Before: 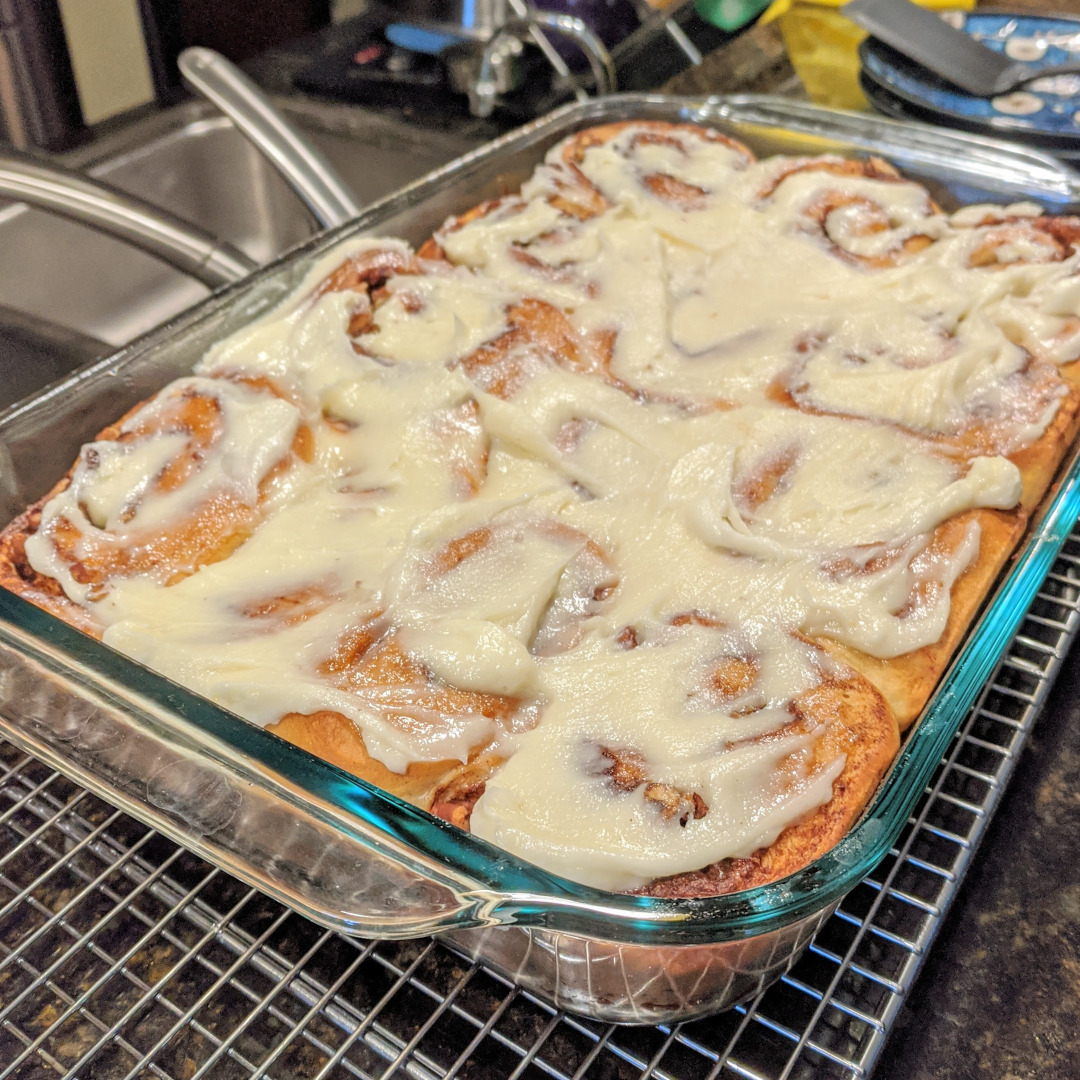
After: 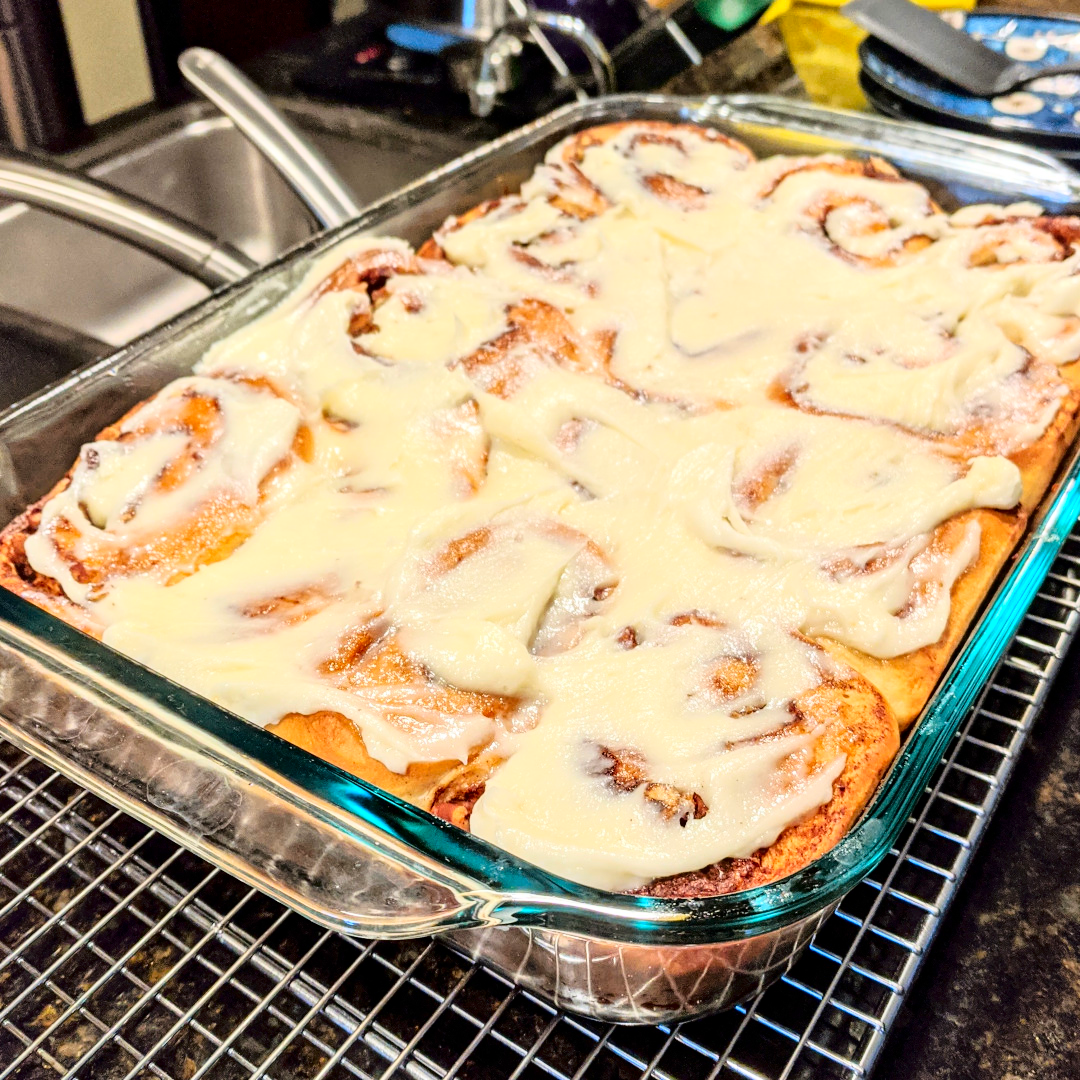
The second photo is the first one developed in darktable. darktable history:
base curve: curves: ch0 [(0, 0) (0.028, 0.03) (0.121, 0.232) (0.46, 0.748) (0.859, 0.968) (1, 1)]
contrast brightness saturation: contrast 0.13, brightness -0.24, saturation 0.14
